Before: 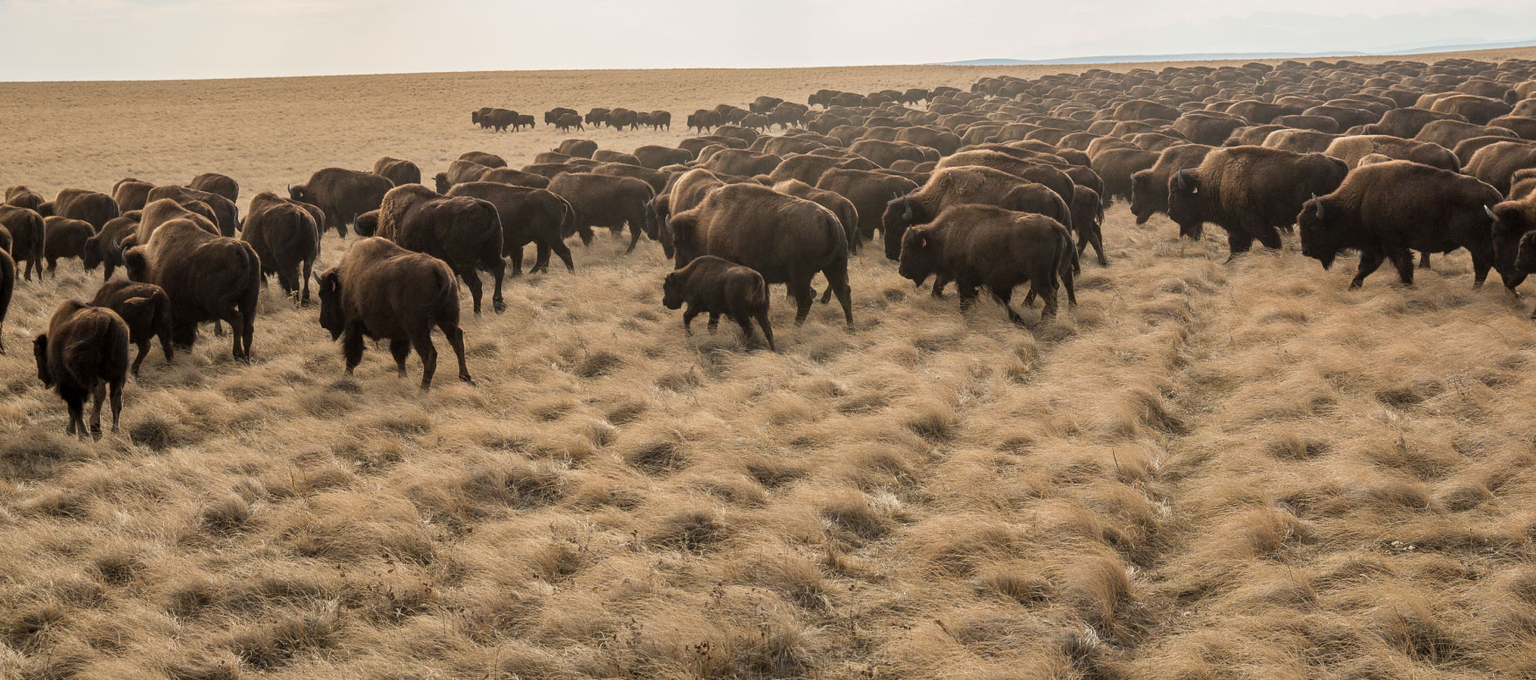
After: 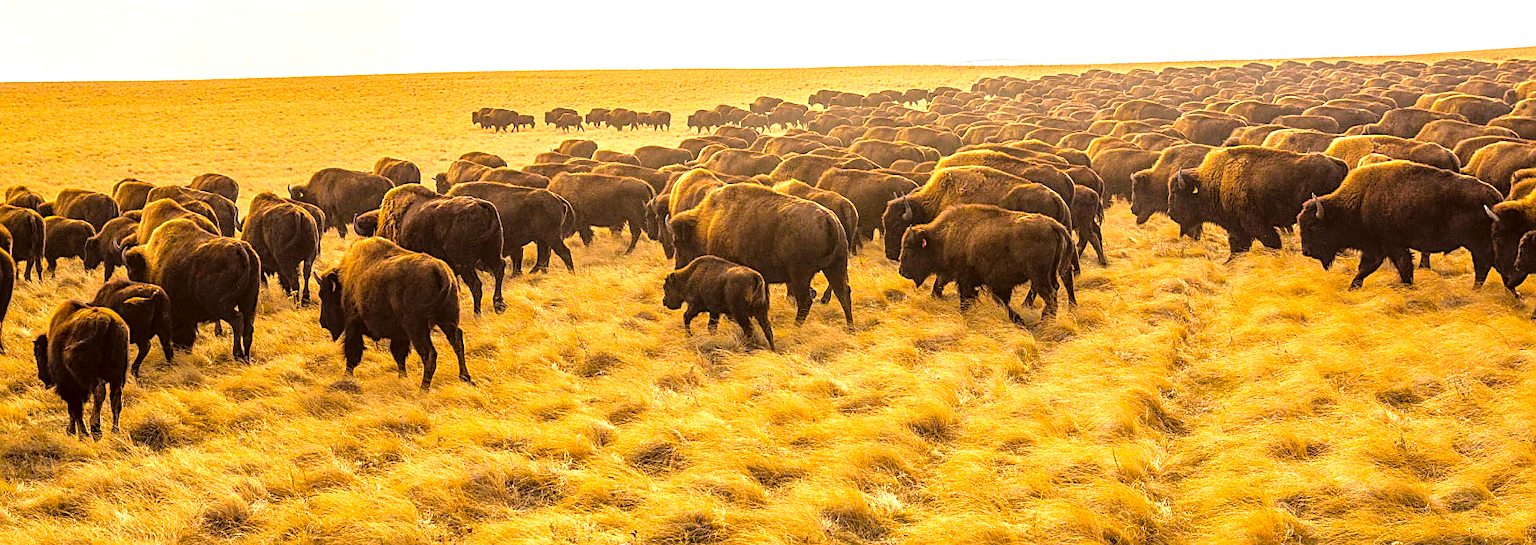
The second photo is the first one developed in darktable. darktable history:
crop: bottom 19.621%
local contrast: on, module defaults
contrast brightness saturation: brightness 0.094, saturation 0.192
tone equalizer: -8 EV -1.12 EV, -7 EV -1.04 EV, -6 EV -0.885 EV, -5 EV -0.566 EV, -3 EV 0.549 EV, -2 EV 0.854 EV, -1 EV 0.996 EV, +0 EV 1.06 EV
sharpen: on, module defaults
color balance rgb: linear chroma grading › global chroma 49.504%, perceptual saturation grading › global saturation 29.862%, global vibrance 20%
color correction: highlights a* 10.24, highlights b* 9.69, shadows a* 8.11, shadows b* 8.28, saturation 0.815
